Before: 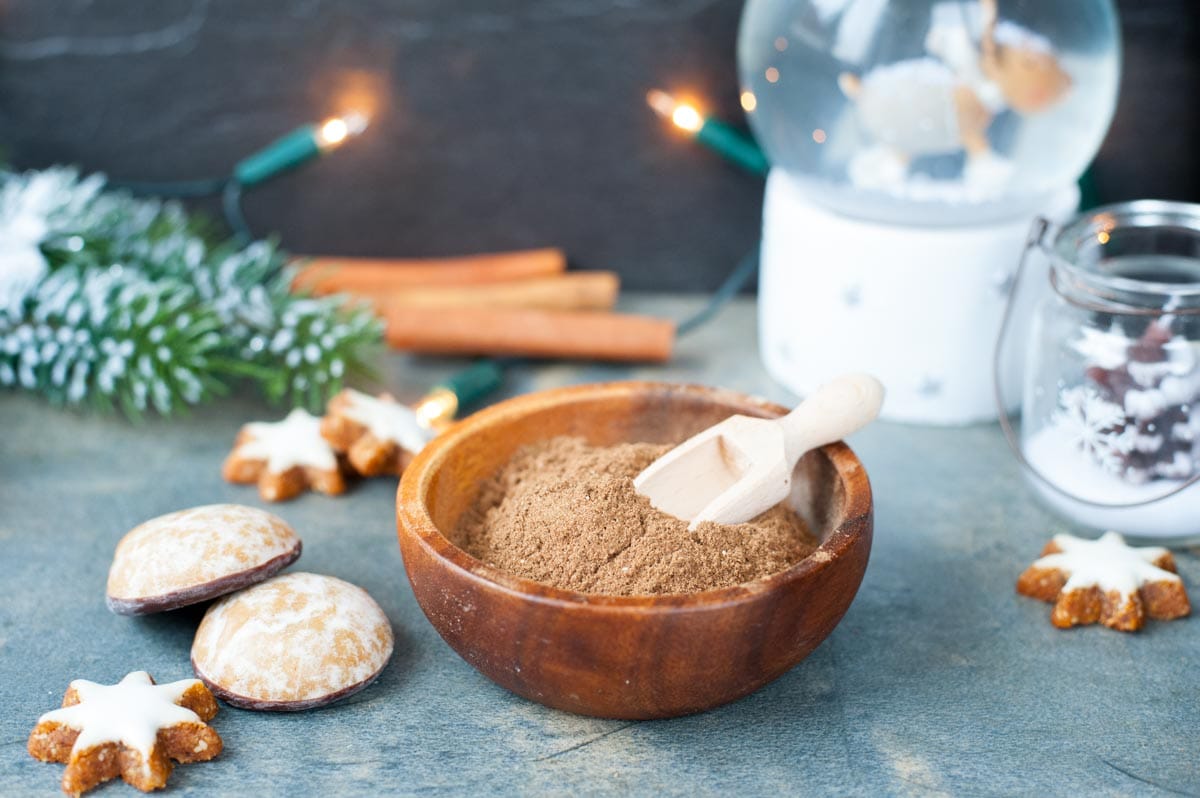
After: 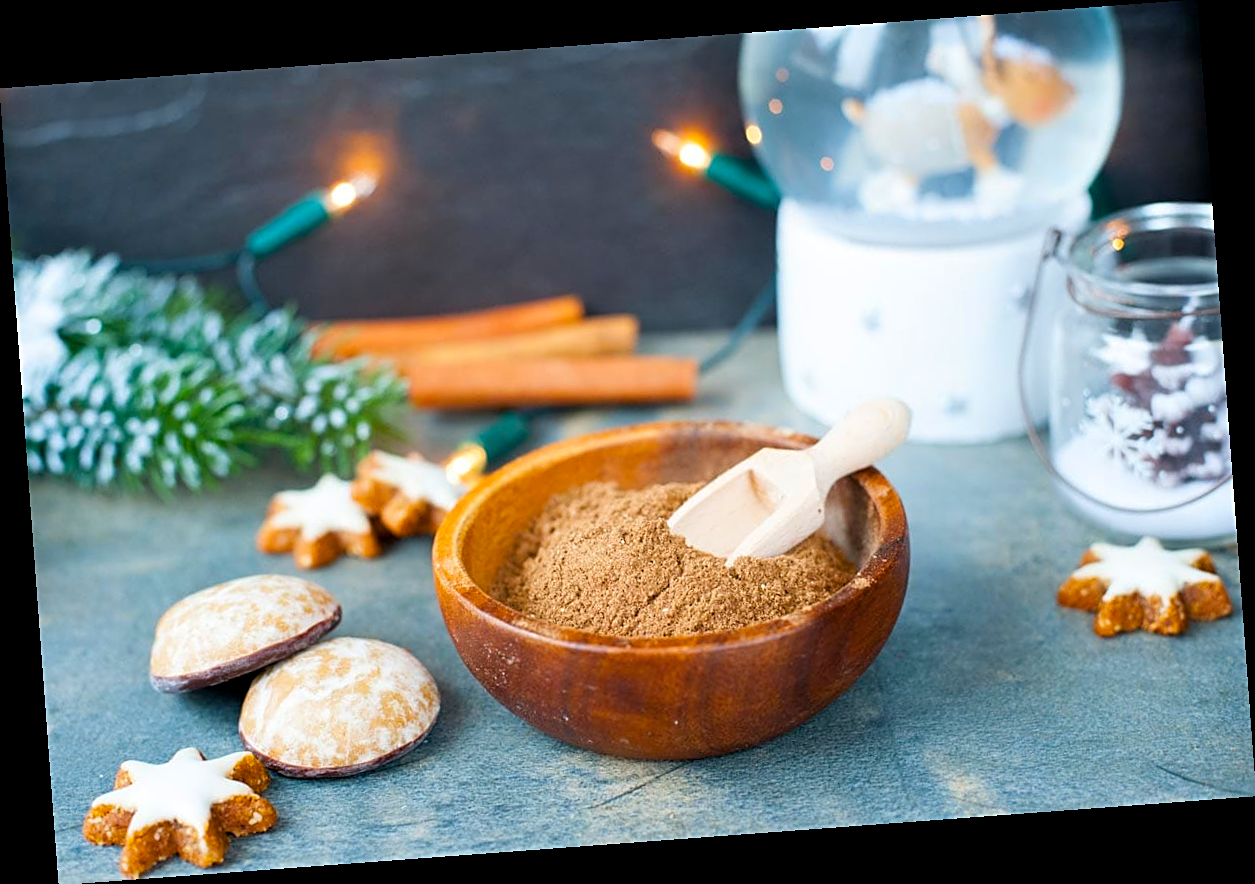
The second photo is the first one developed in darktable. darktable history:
color balance rgb: perceptual saturation grading › global saturation 25%, global vibrance 20%
exposure: black level correction 0.001, compensate highlight preservation false
rotate and perspective: rotation -4.25°, automatic cropping off
sharpen: on, module defaults
